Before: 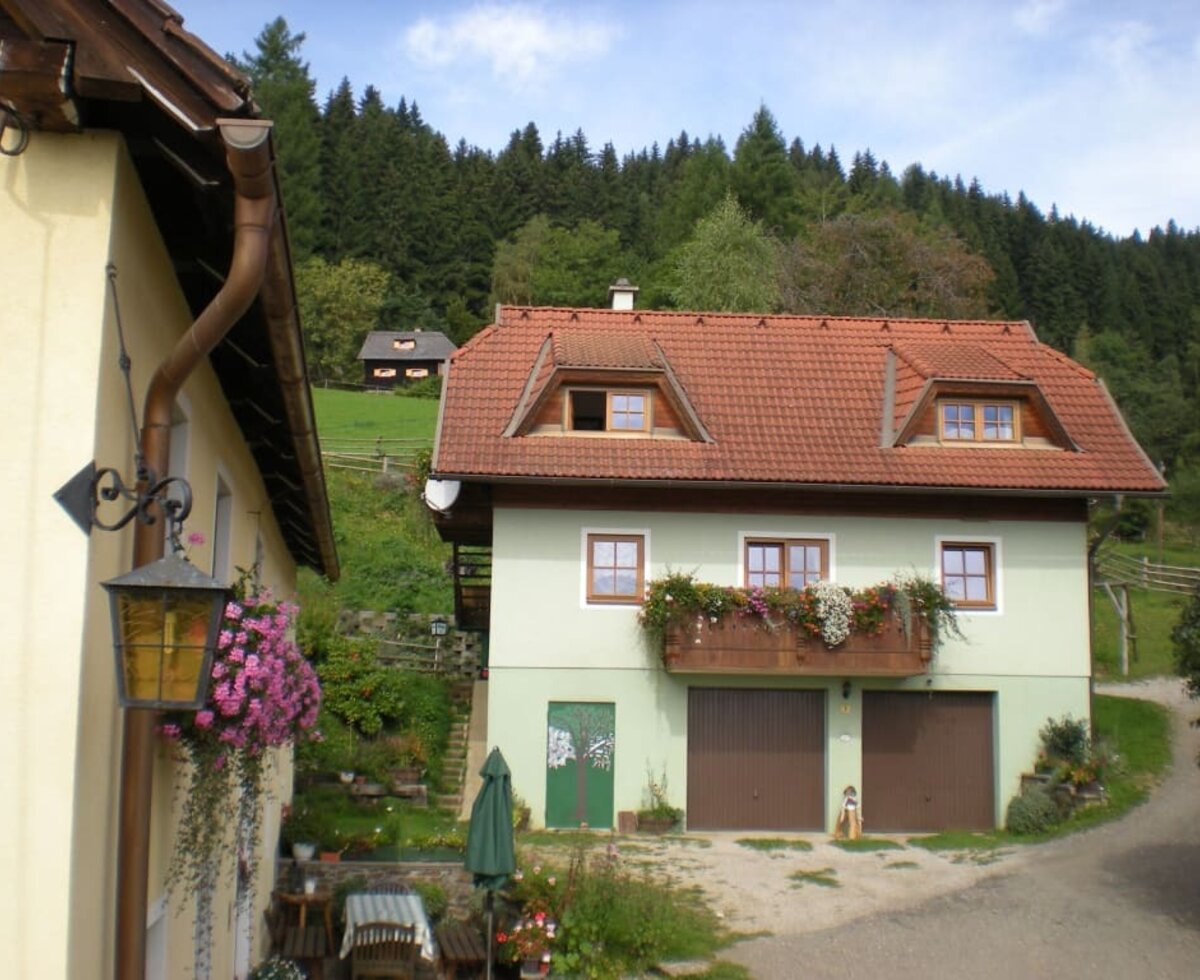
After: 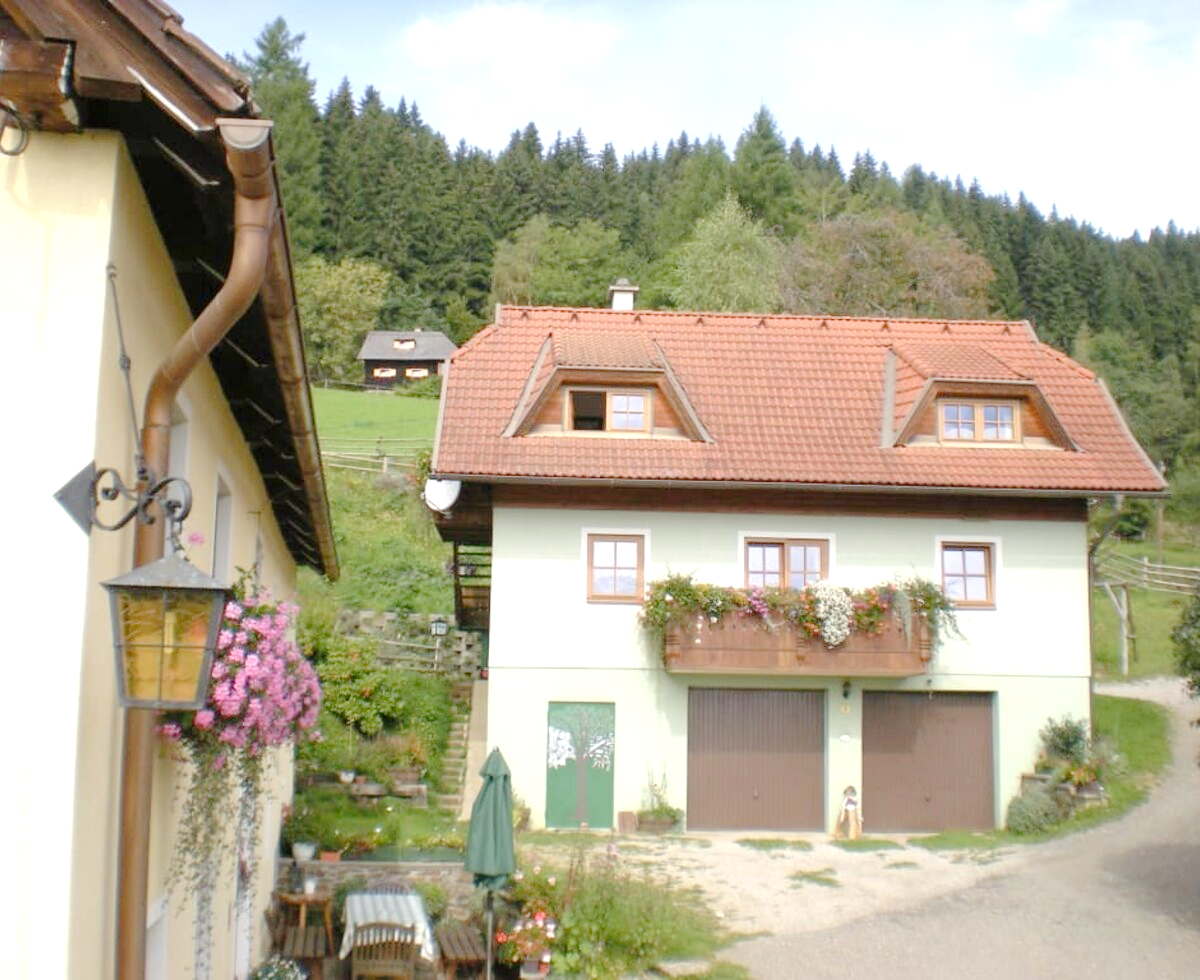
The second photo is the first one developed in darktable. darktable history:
exposure: black level correction 0, exposure 0.696 EV, compensate highlight preservation false
tone curve: curves: ch0 [(0, 0) (0.26, 0.424) (0.417, 0.585) (1, 1)], preserve colors none
